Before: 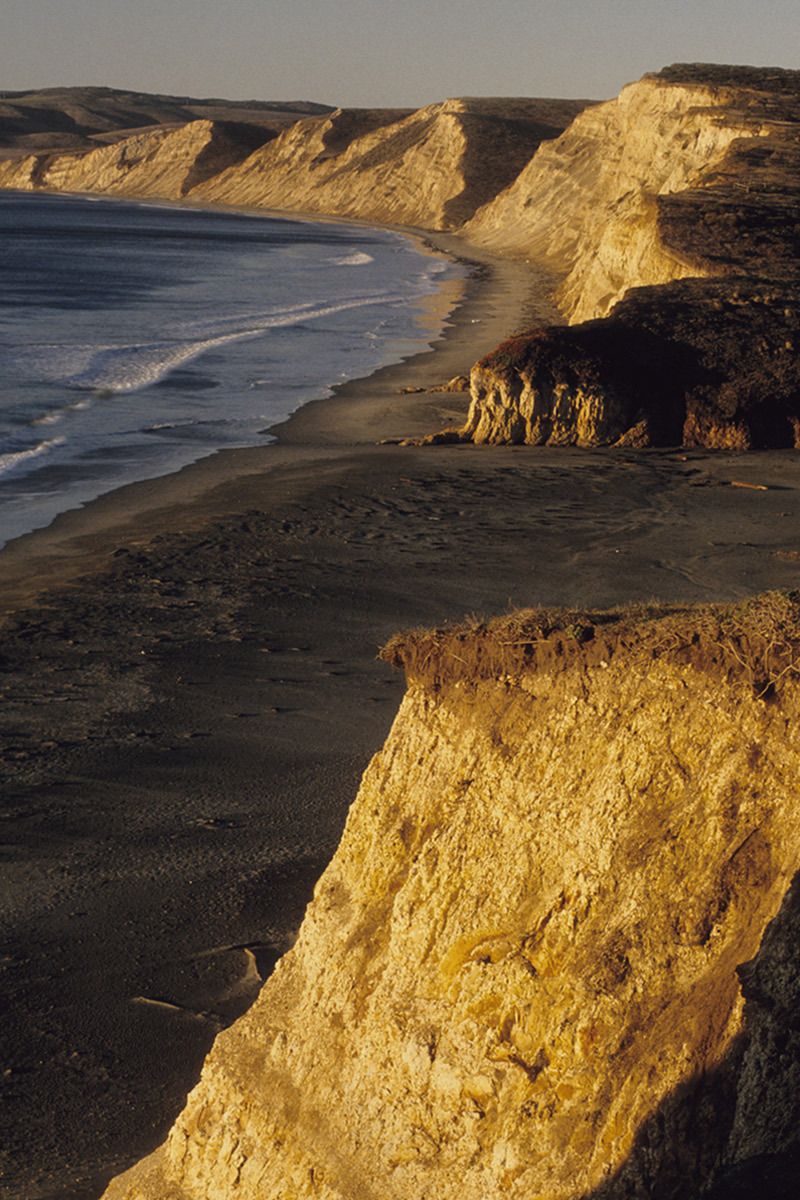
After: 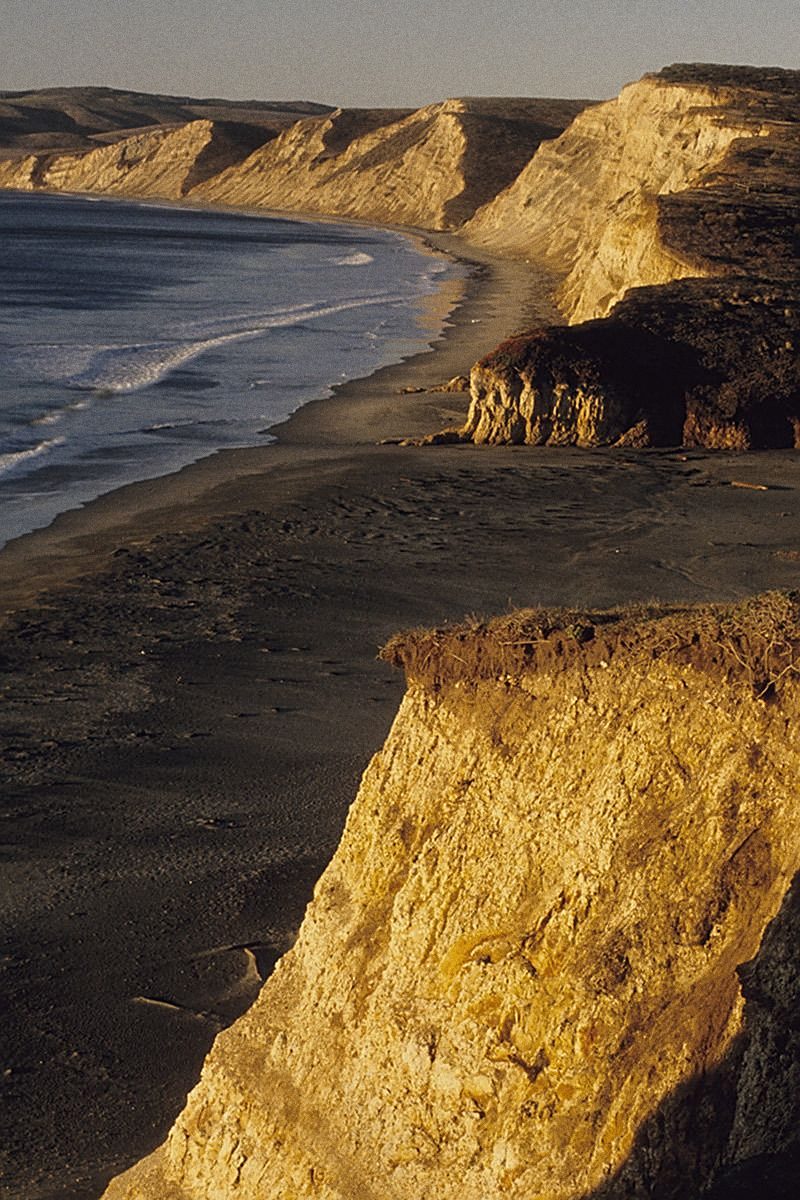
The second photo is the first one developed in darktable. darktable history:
sharpen: on, module defaults
grain: coarseness 0.47 ISO
